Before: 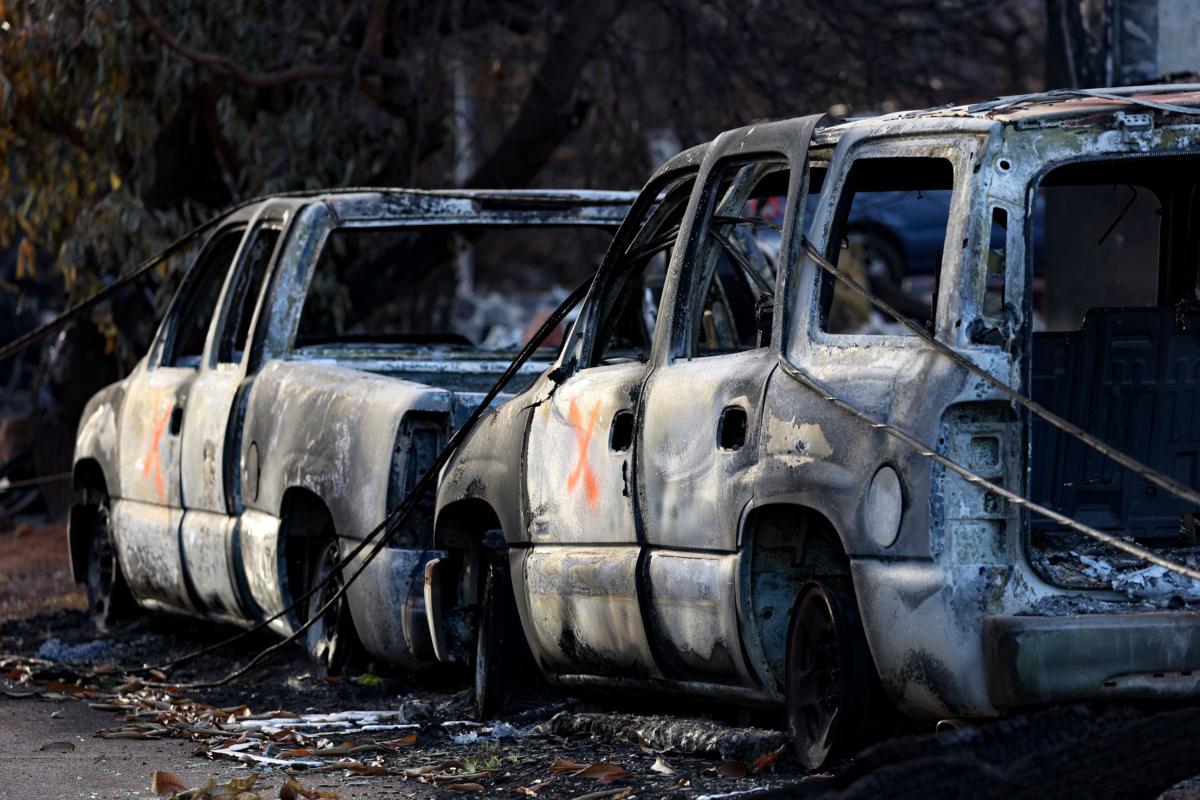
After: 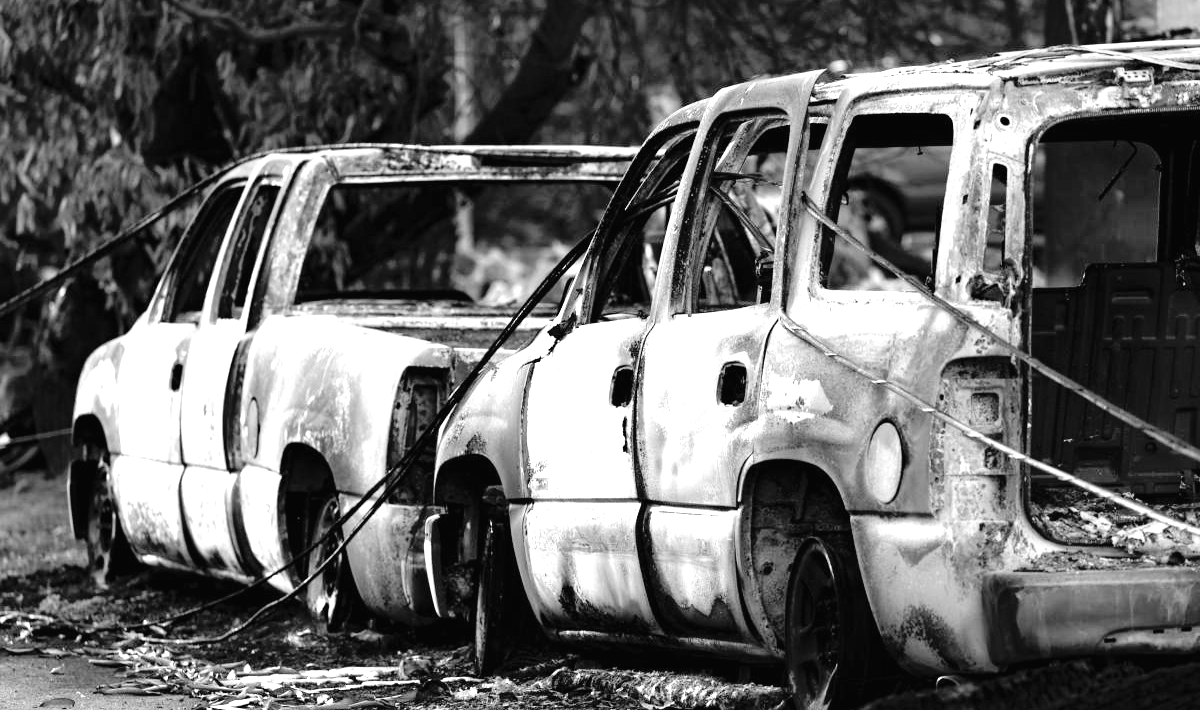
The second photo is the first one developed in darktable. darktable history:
monochrome: on, module defaults
exposure: black level correction 0, exposure 1.625 EV, compensate exposure bias true, compensate highlight preservation false
color calibration: illuminant custom, x 0.373, y 0.388, temperature 4269.97 K
tone curve: curves: ch0 [(0, 0.01) (0.058, 0.039) (0.159, 0.117) (0.282, 0.327) (0.45, 0.534) (0.676, 0.751) (0.89, 0.919) (1, 1)]; ch1 [(0, 0) (0.094, 0.081) (0.285, 0.299) (0.385, 0.403) (0.447, 0.455) (0.495, 0.496) (0.544, 0.552) (0.589, 0.612) (0.722, 0.728) (1, 1)]; ch2 [(0, 0) (0.257, 0.217) (0.43, 0.421) (0.498, 0.507) (0.531, 0.544) (0.56, 0.579) (0.625, 0.642) (1, 1)], color space Lab, independent channels, preserve colors none
white balance: red 0.982, blue 1.018
crop and rotate: top 5.609%, bottom 5.609%
